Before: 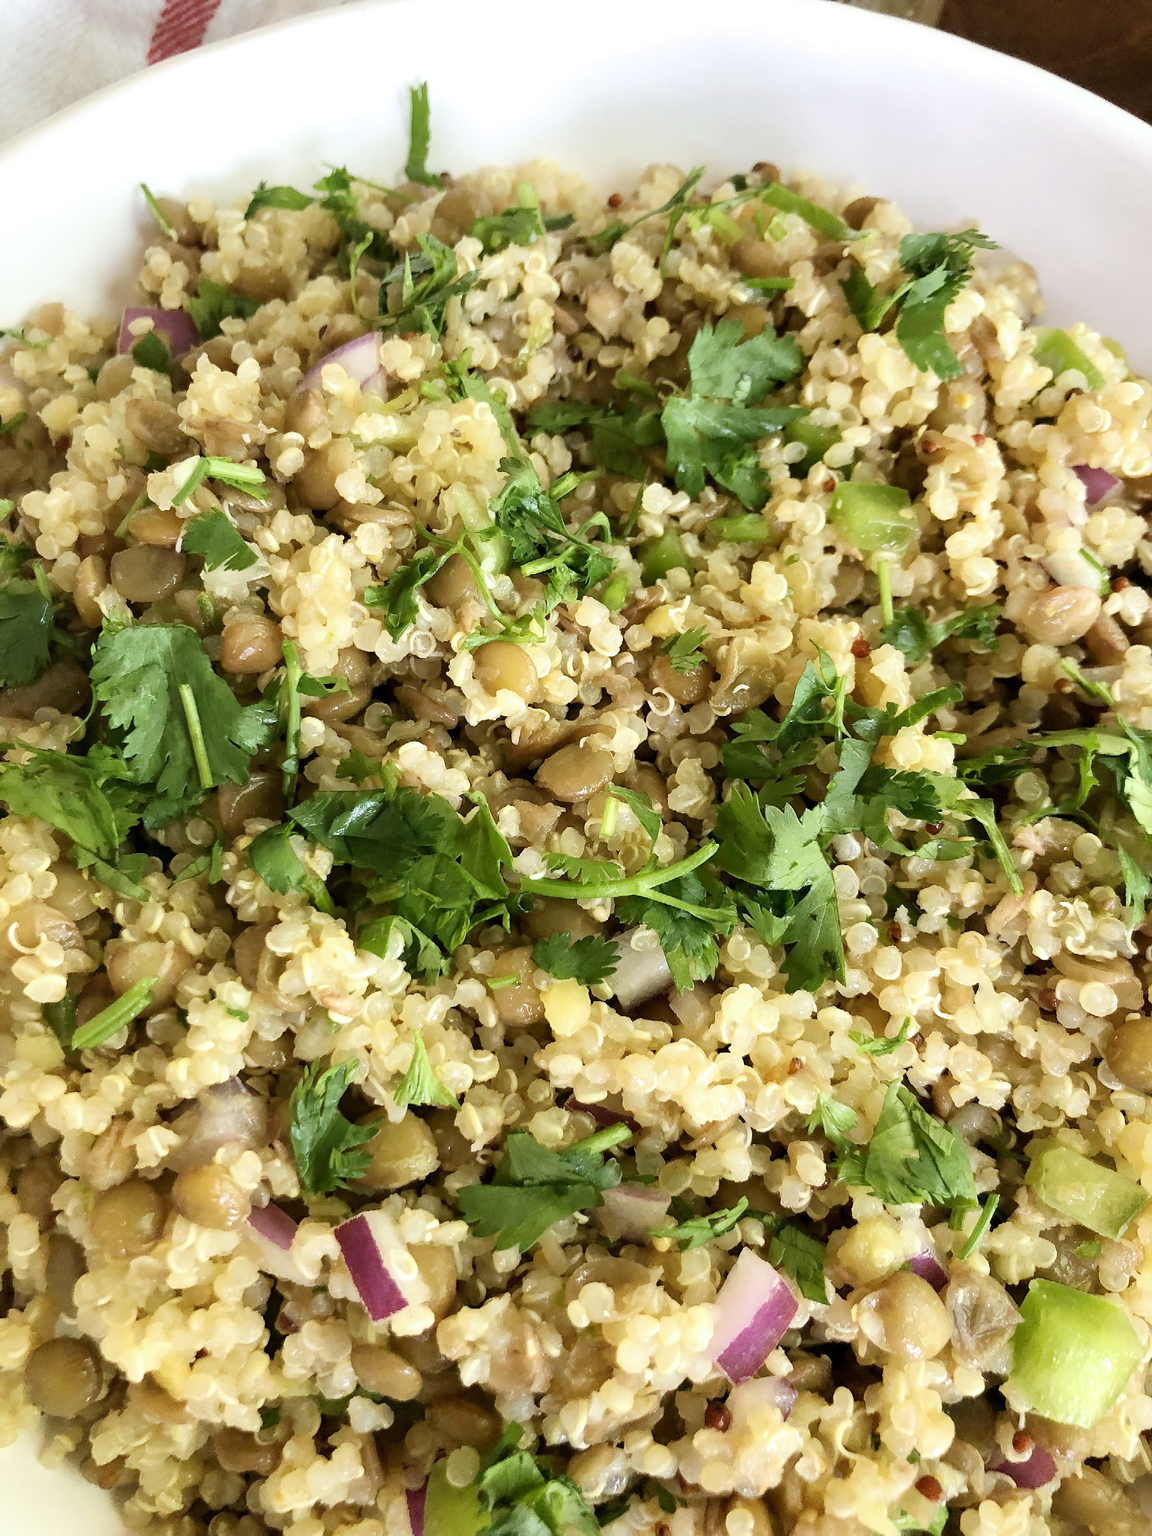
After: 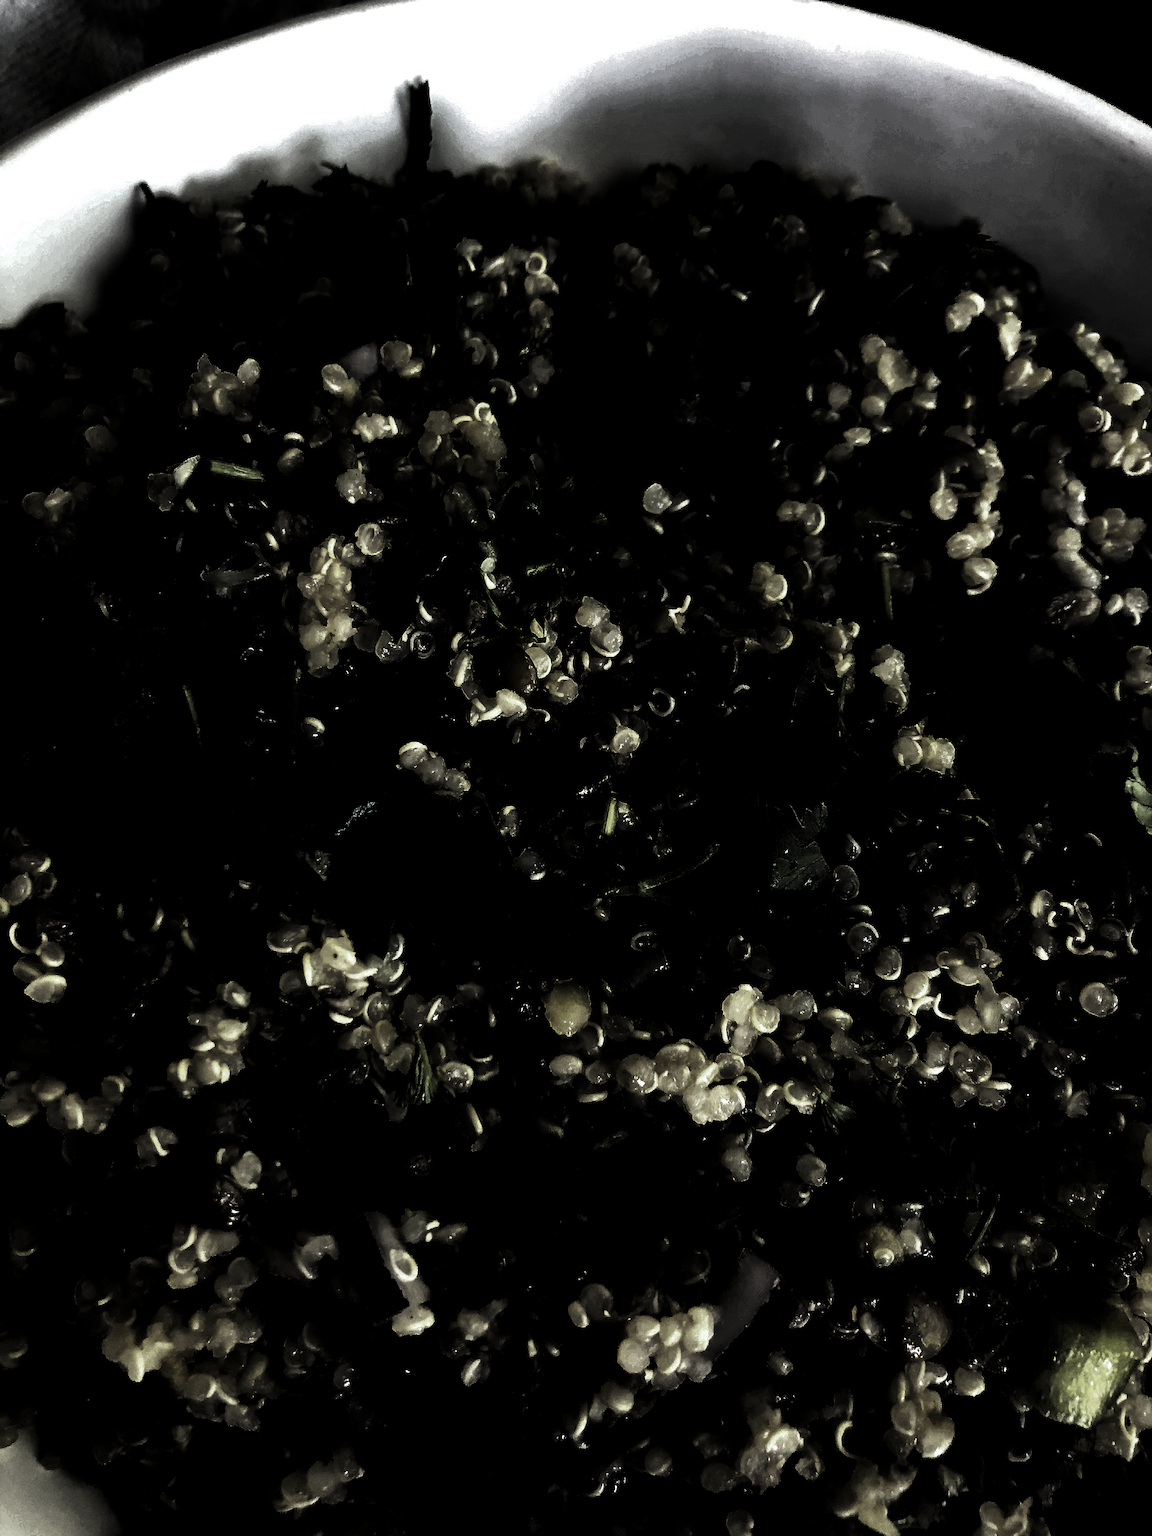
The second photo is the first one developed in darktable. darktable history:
levels: levels [0.721, 0.937, 0.997]
